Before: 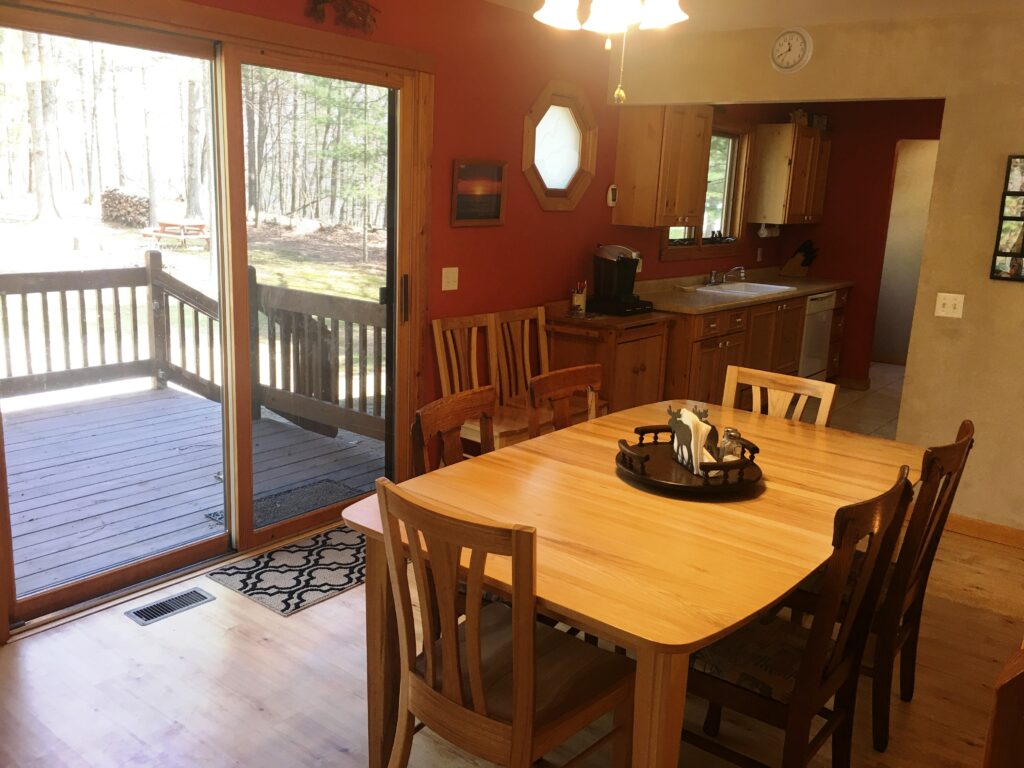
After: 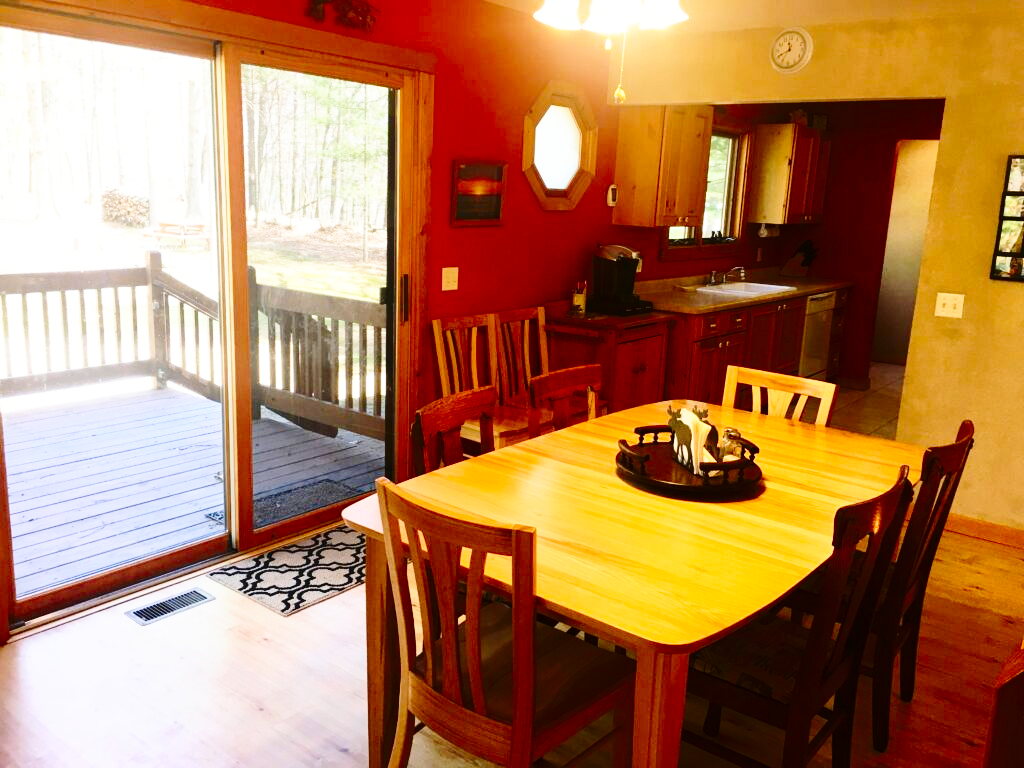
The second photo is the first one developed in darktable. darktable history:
contrast brightness saturation: contrast 0.185, saturation 0.308
base curve: curves: ch0 [(0, 0) (0.028, 0.03) (0.121, 0.232) (0.46, 0.748) (0.859, 0.968) (1, 1)], preserve colors none
